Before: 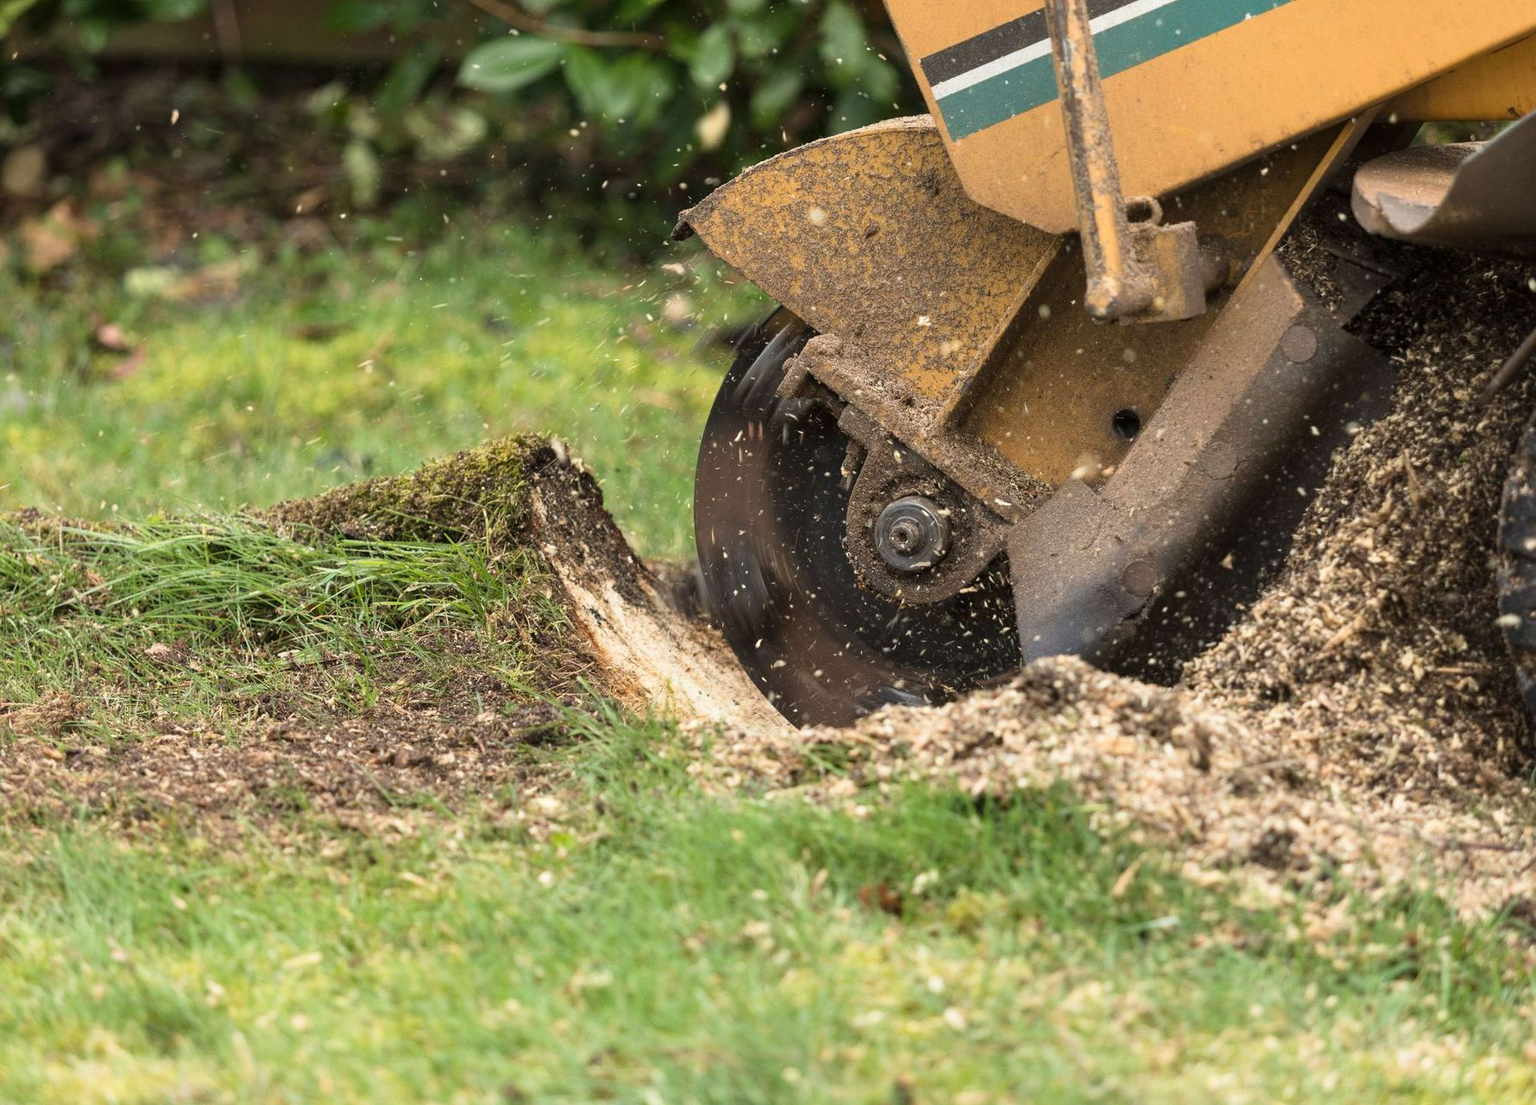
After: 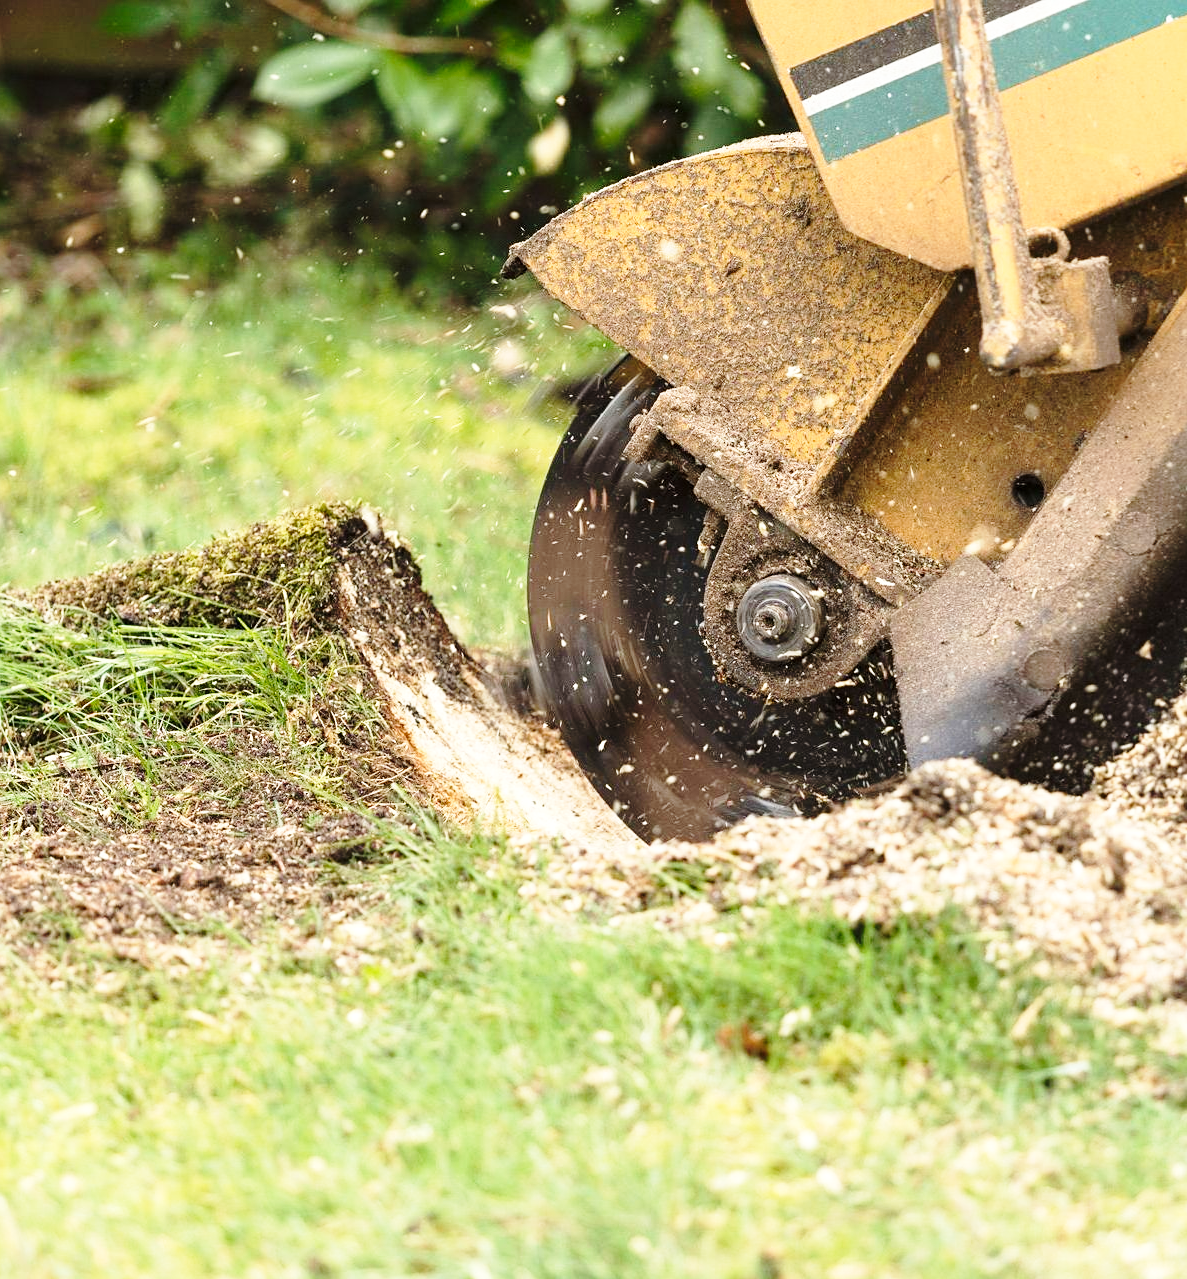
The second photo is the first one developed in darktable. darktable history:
crop and rotate: left 15.602%, right 17.695%
exposure: exposure 0.2 EV, compensate highlight preservation false
base curve: curves: ch0 [(0, 0) (0.028, 0.03) (0.121, 0.232) (0.46, 0.748) (0.859, 0.968) (1, 1)], preserve colors none
sharpen: amount 0.213
